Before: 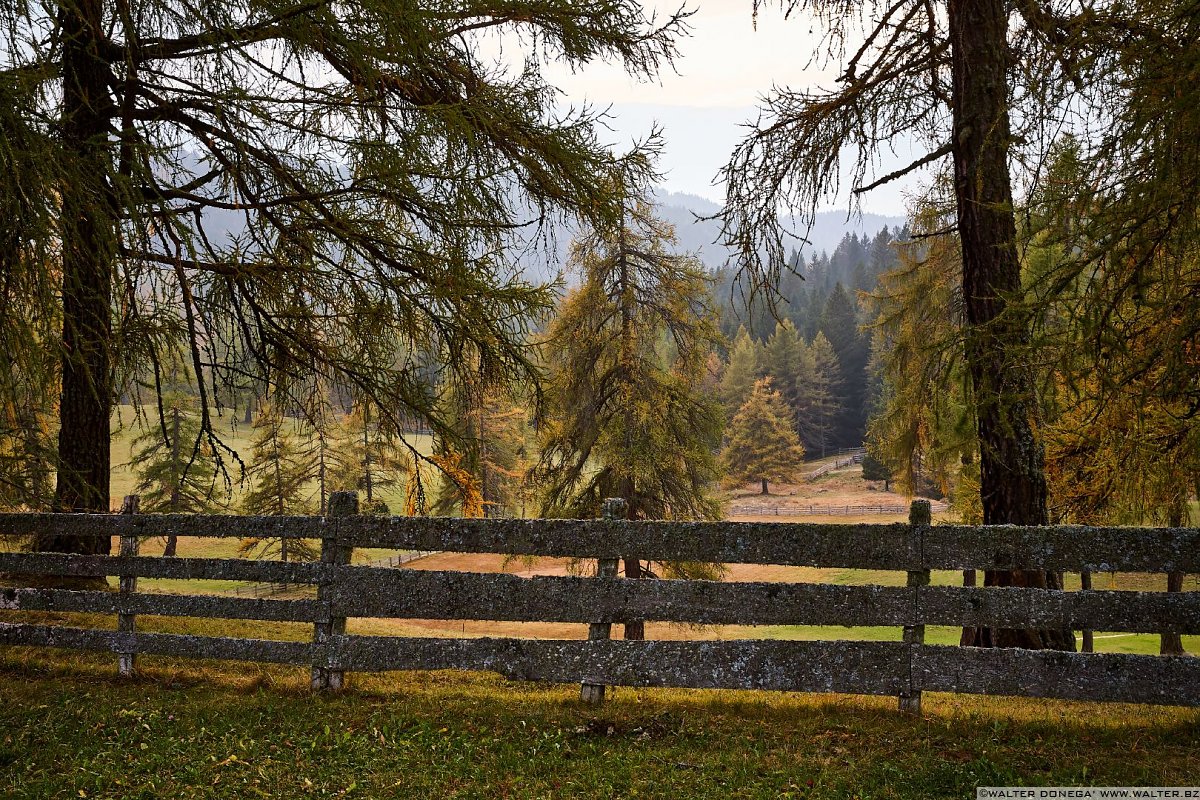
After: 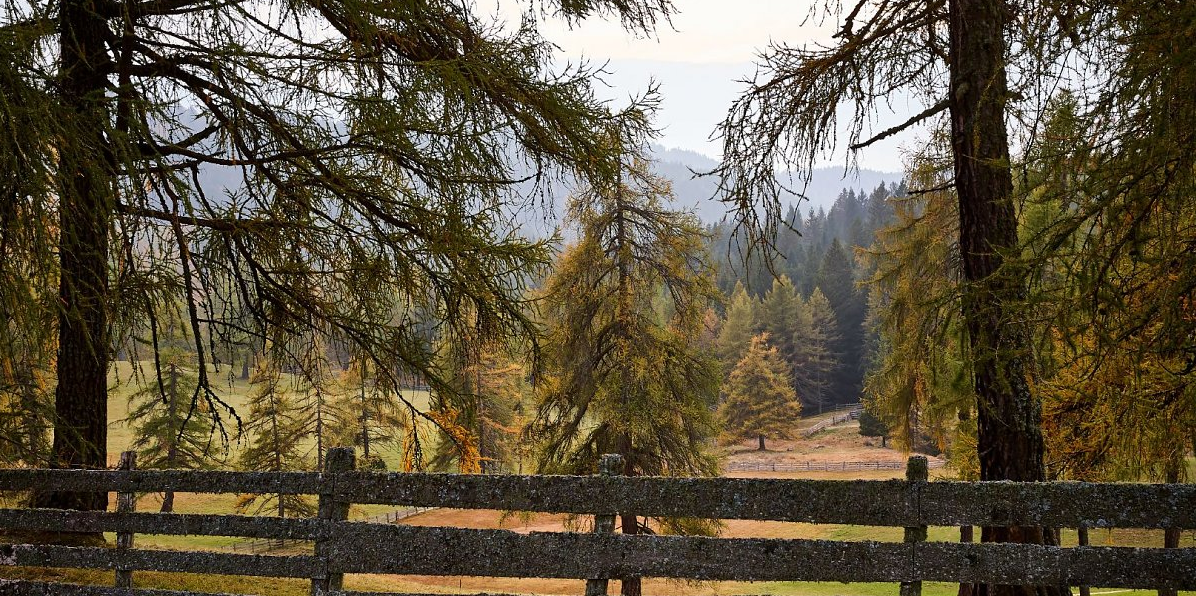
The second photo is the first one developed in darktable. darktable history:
crop: left 0.296%, top 5.531%, bottom 19.932%
